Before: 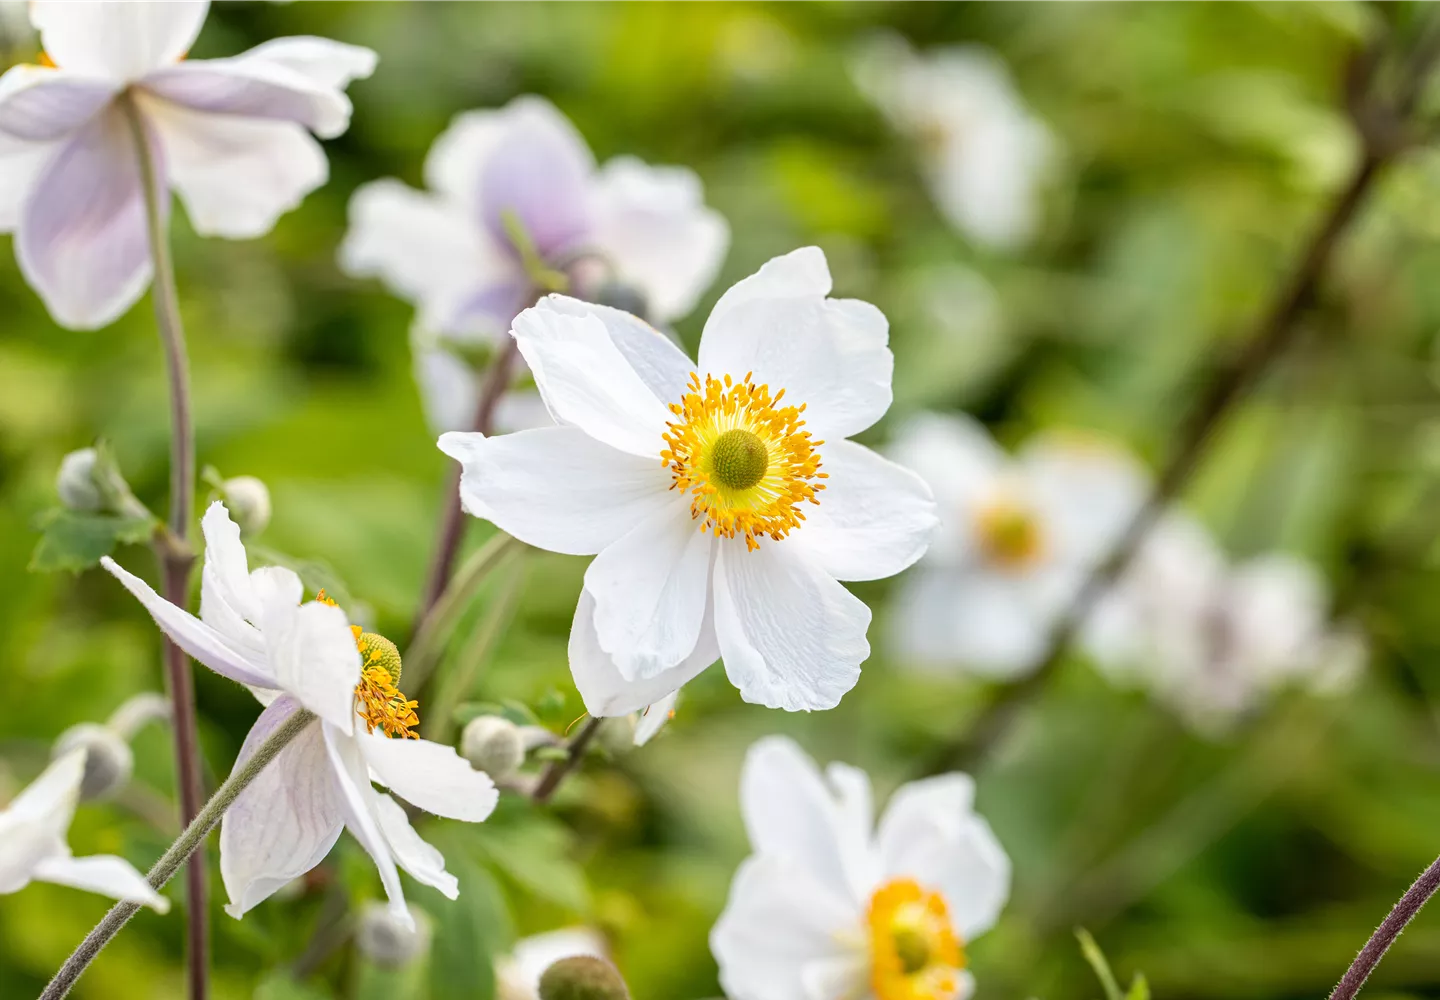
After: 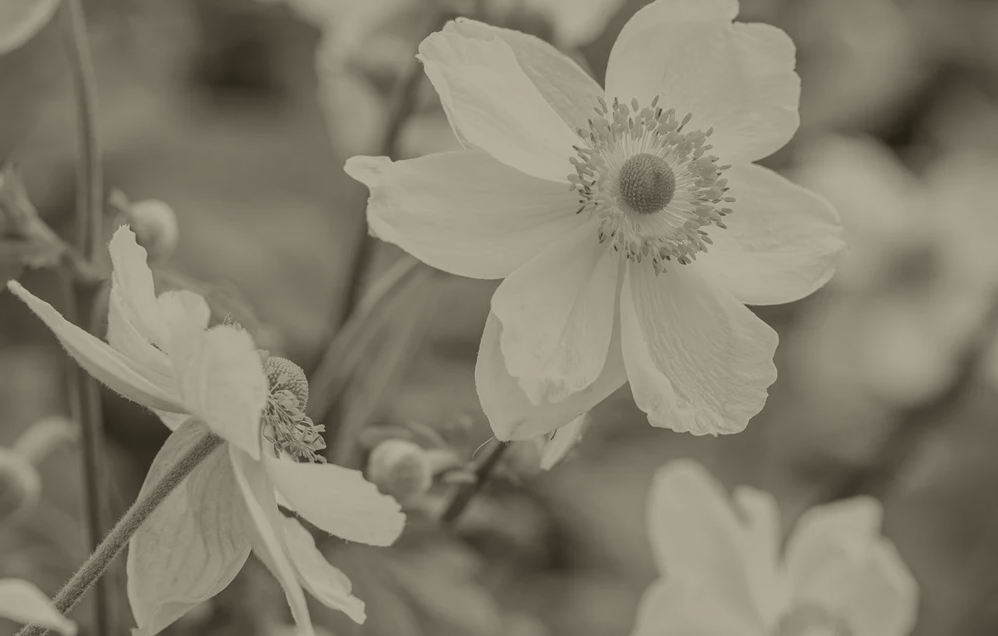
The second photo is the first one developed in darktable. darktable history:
local contrast: highlights 100%, shadows 100%, detail 120%, midtone range 0.2
crop: left 6.488%, top 27.668%, right 24.183%, bottom 8.656%
colorize: hue 41.44°, saturation 22%, source mix 60%, lightness 10.61%
